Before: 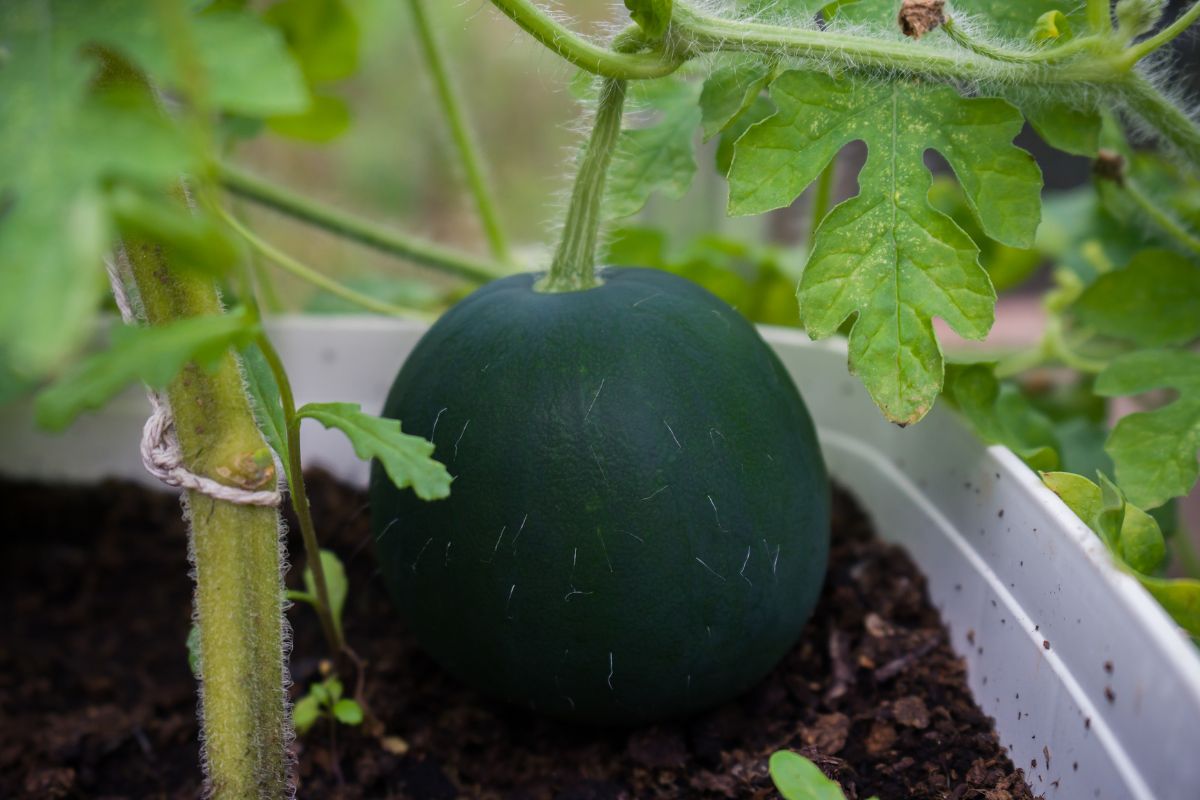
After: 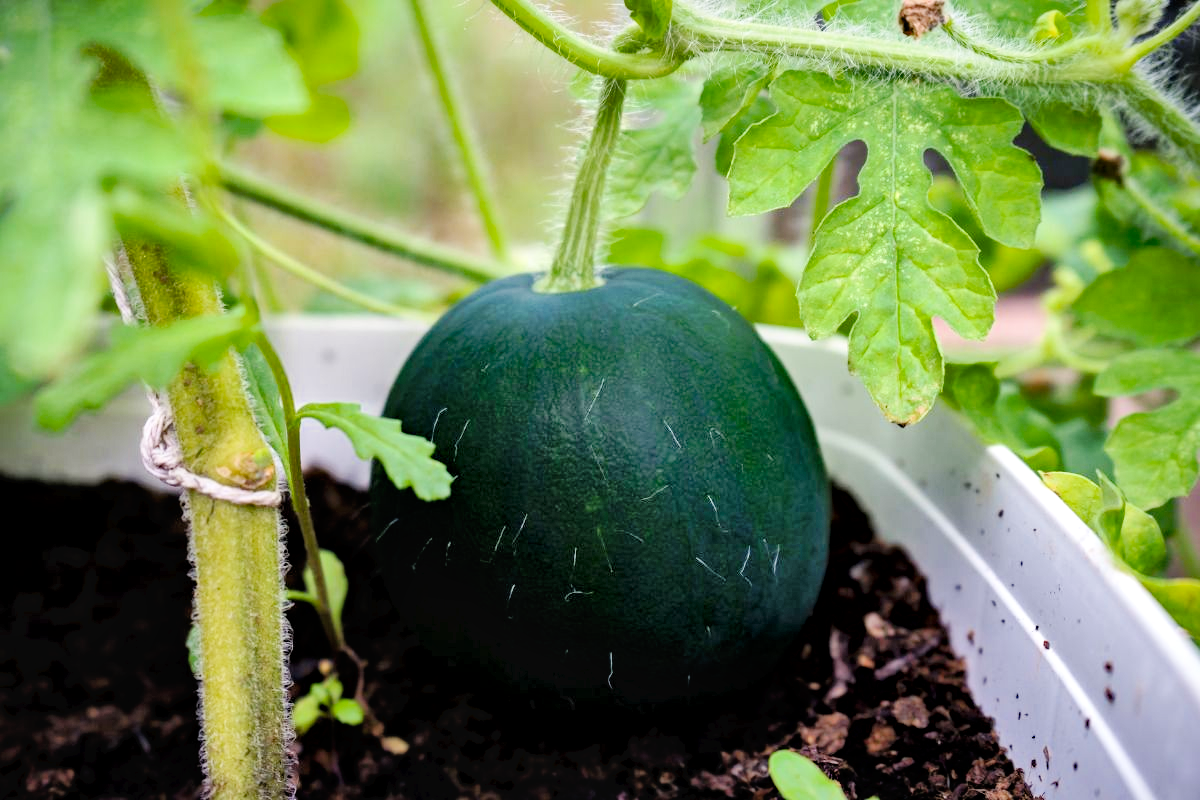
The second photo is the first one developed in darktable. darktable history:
tone curve: curves: ch0 [(0, 0) (0.003, 0.025) (0.011, 0.025) (0.025, 0.029) (0.044, 0.035) (0.069, 0.053) (0.1, 0.083) (0.136, 0.118) (0.177, 0.163) (0.224, 0.22) (0.277, 0.295) (0.335, 0.371) (0.399, 0.444) (0.468, 0.524) (0.543, 0.618) (0.623, 0.702) (0.709, 0.79) (0.801, 0.89) (0.898, 0.973) (1, 1)], preserve colors none
local contrast: mode bilateral grid, contrast 25, coarseness 47, detail 152%, midtone range 0.2
filmic rgb: middle gray luminance 29.9%, black relative exposure -8.94 EV, white relative exposure 7 EV, target black luminance 0%, hardness 2.97, latitude 2.88%, contrast 0.959, highlights saturation mix 3.69%, shadows ↔ highlights balance 11.98%
haze removal: compatibility mode true, adaptive false
exposure: black level correction 0.001, exposure 0.961 EV, compensate highlight preservation false
